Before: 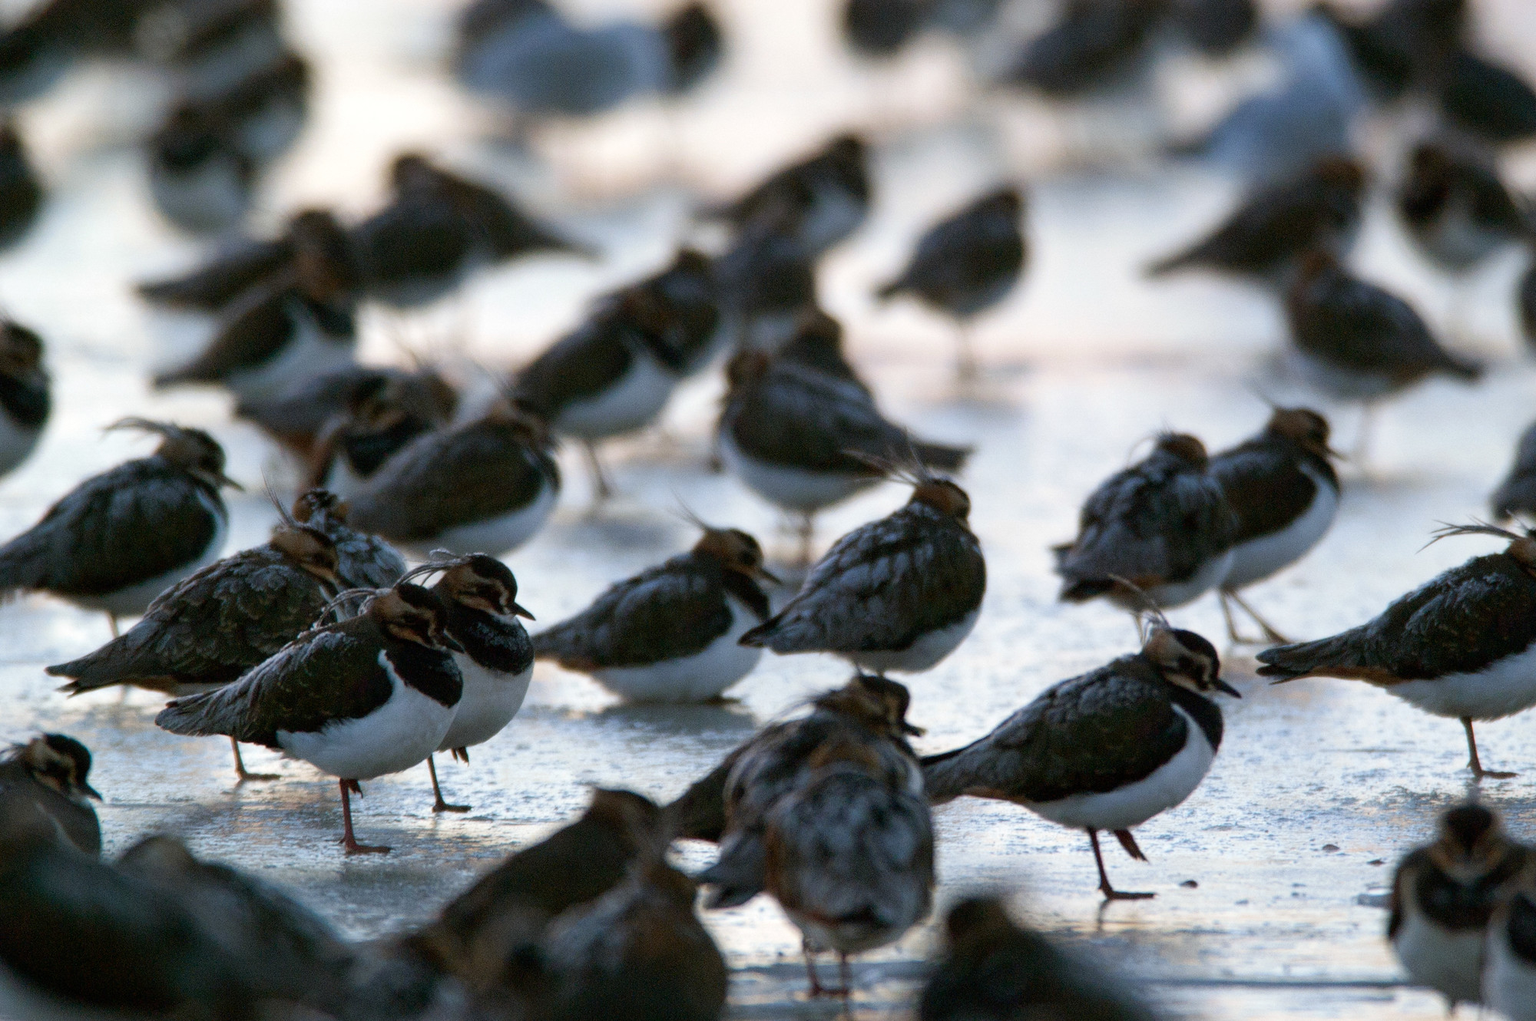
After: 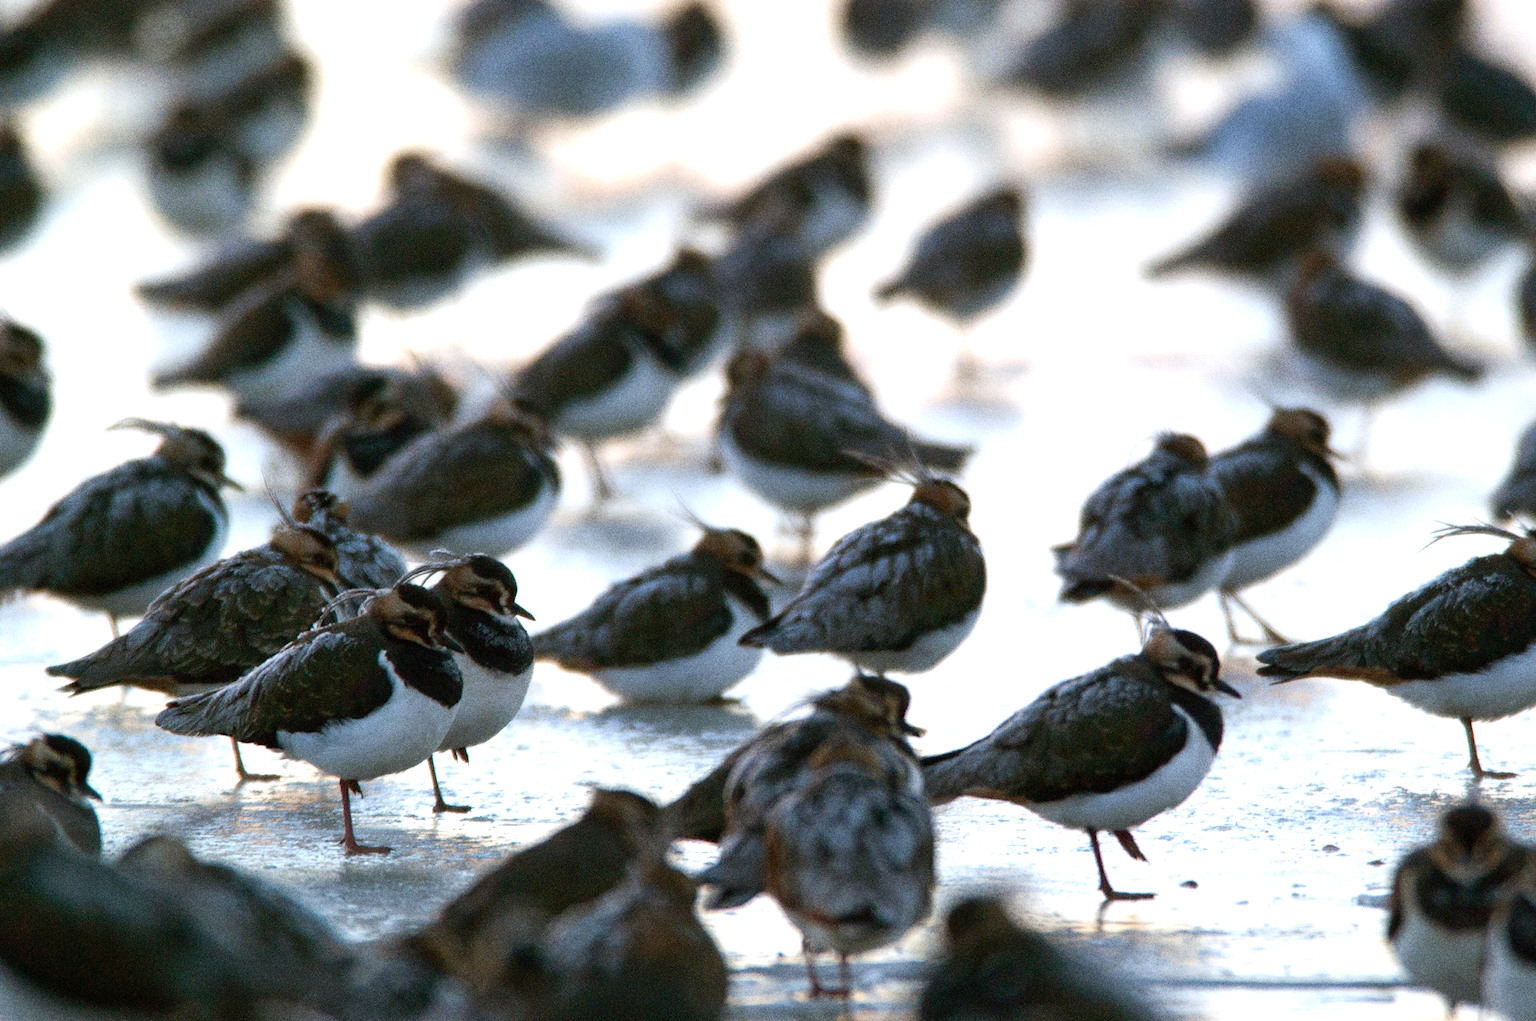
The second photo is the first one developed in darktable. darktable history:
exposure: black level correction 0, exposure 0.7 EV, compensate exposure bias true, compensate highlight preservation false
grain: coarseness 9.61 ISO, strength 35.62%
